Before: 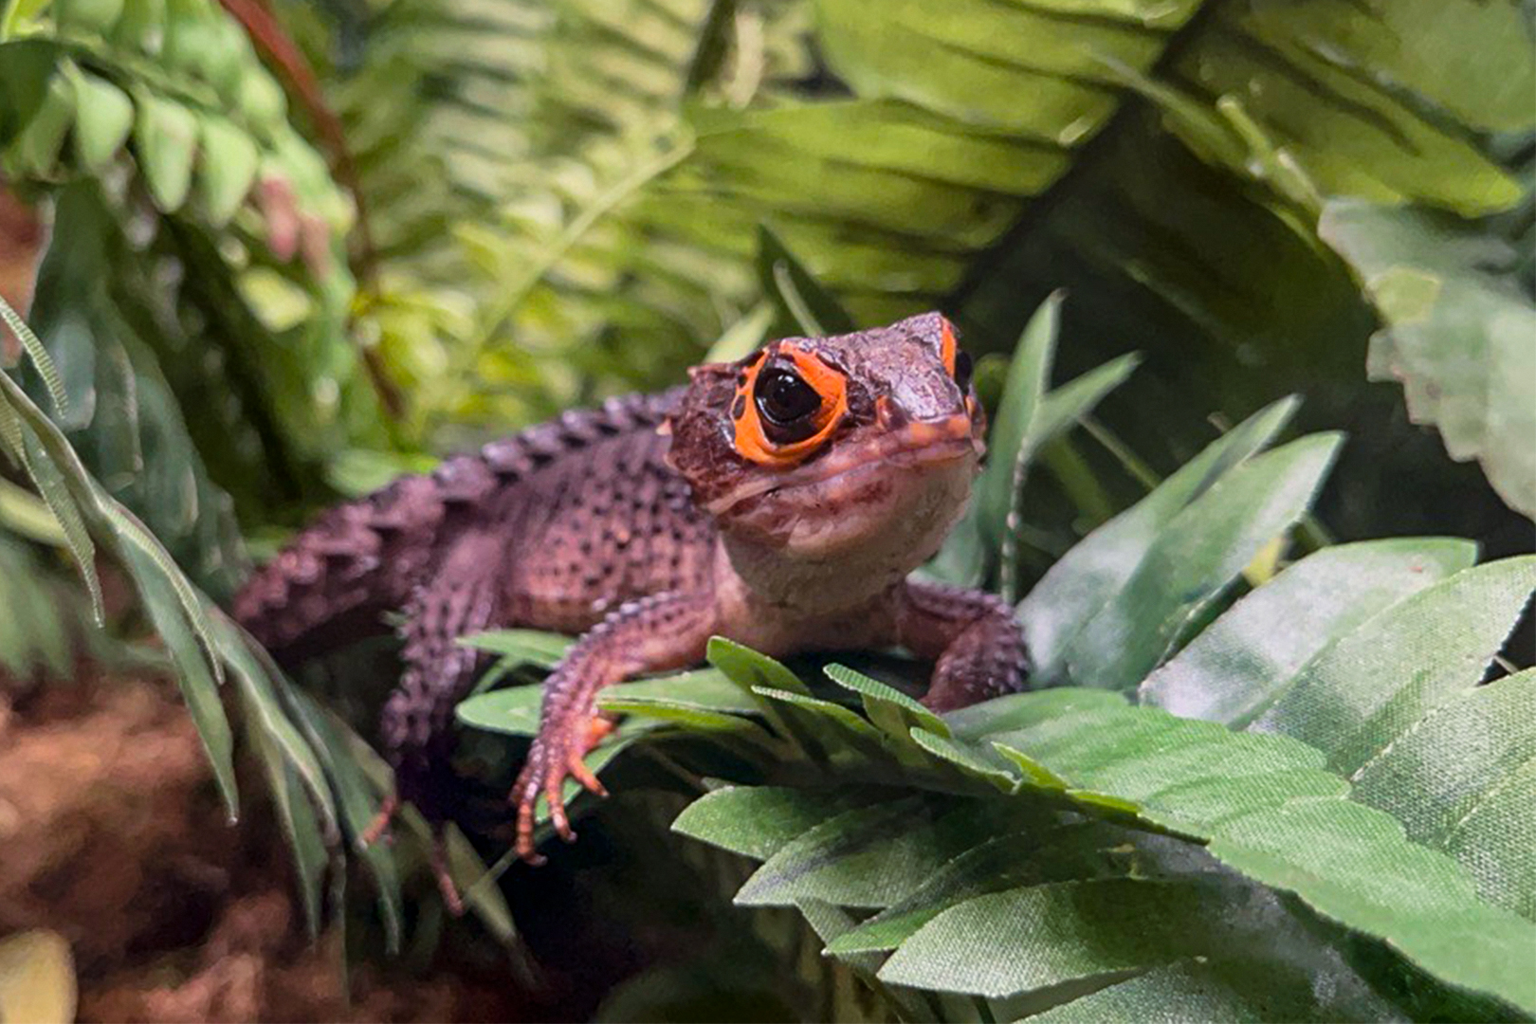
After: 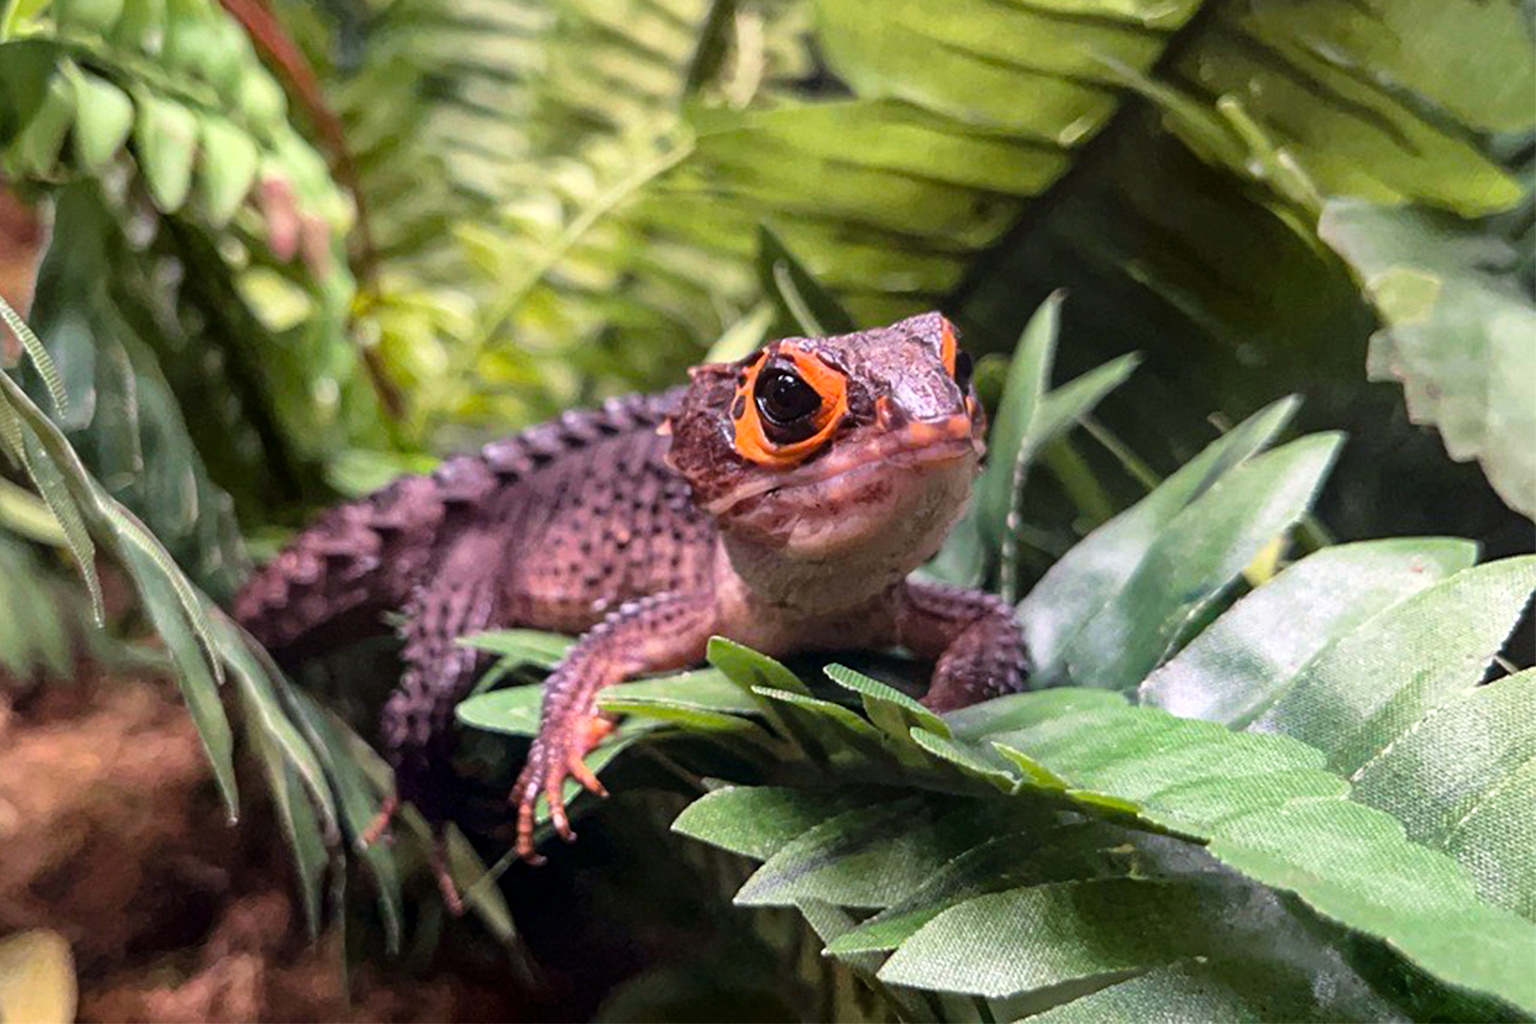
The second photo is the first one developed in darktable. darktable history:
tone equalizer: -8 EV -0.443 EV, -7 EV -0.42 EV, -6 EV -0.339 EV, -5 EV -0.216 EV, -3 EV 0.238 EV, -2 EV 0.321 EV, -1 EV 0.366 EV, +0 EV 0.439 EV
